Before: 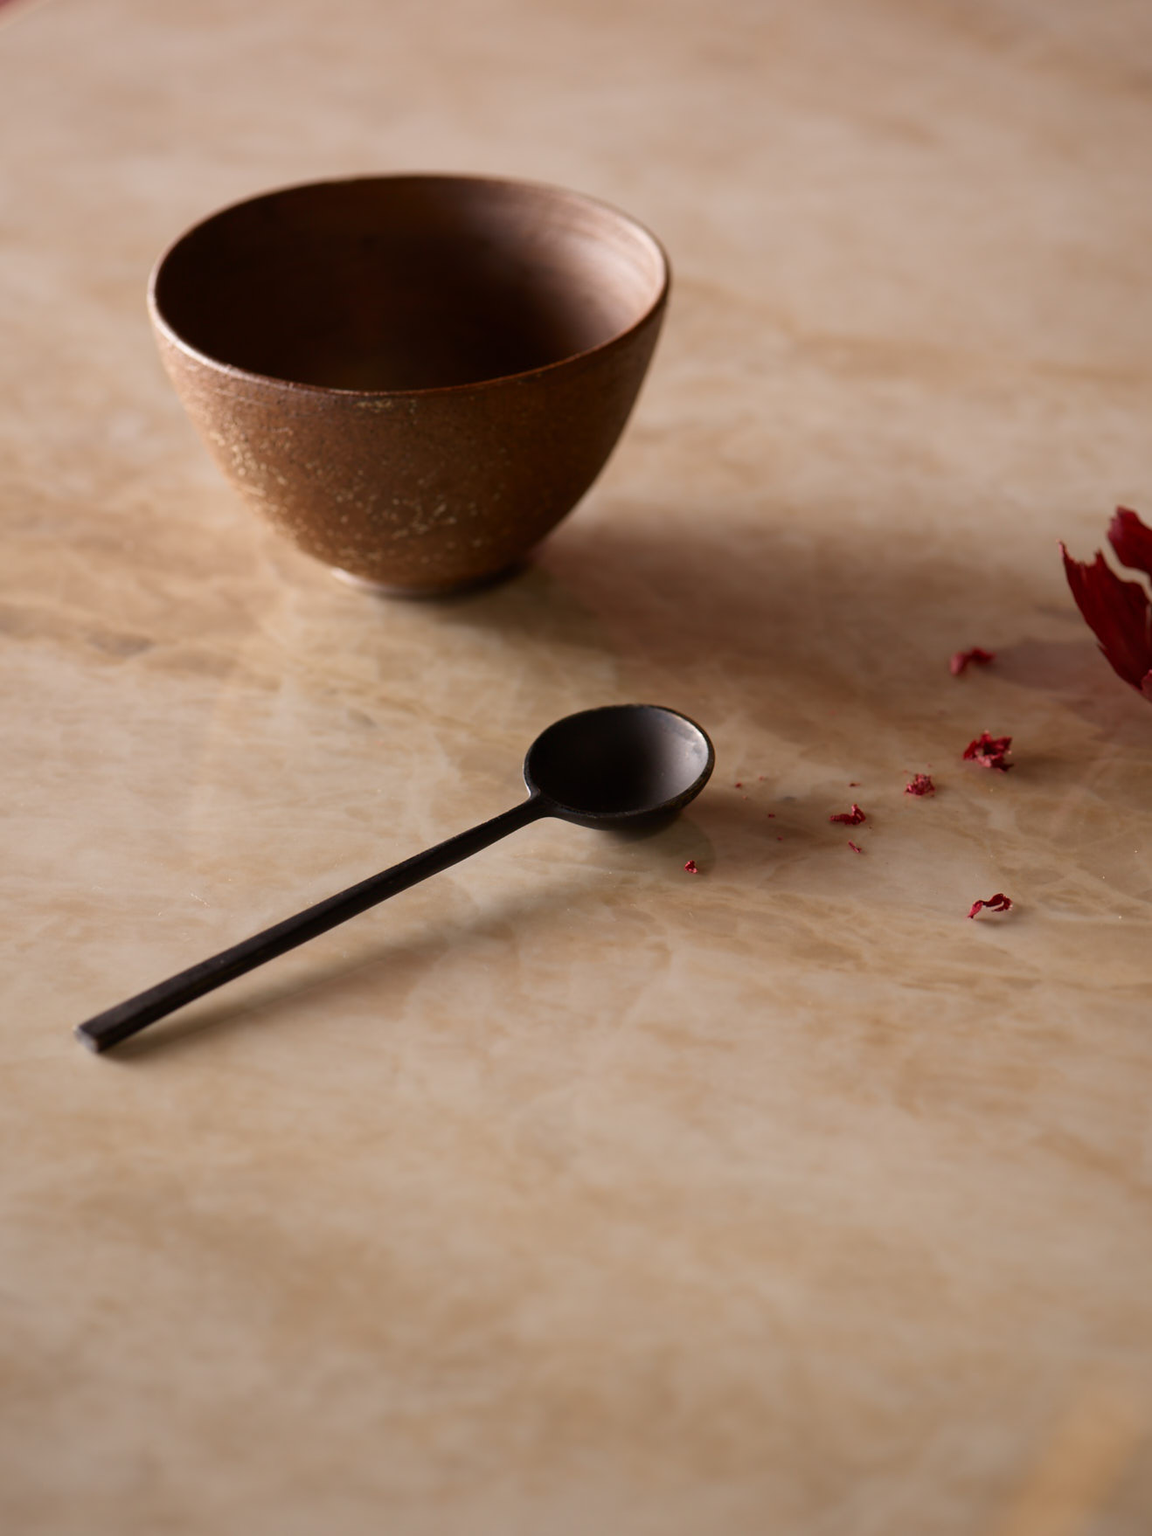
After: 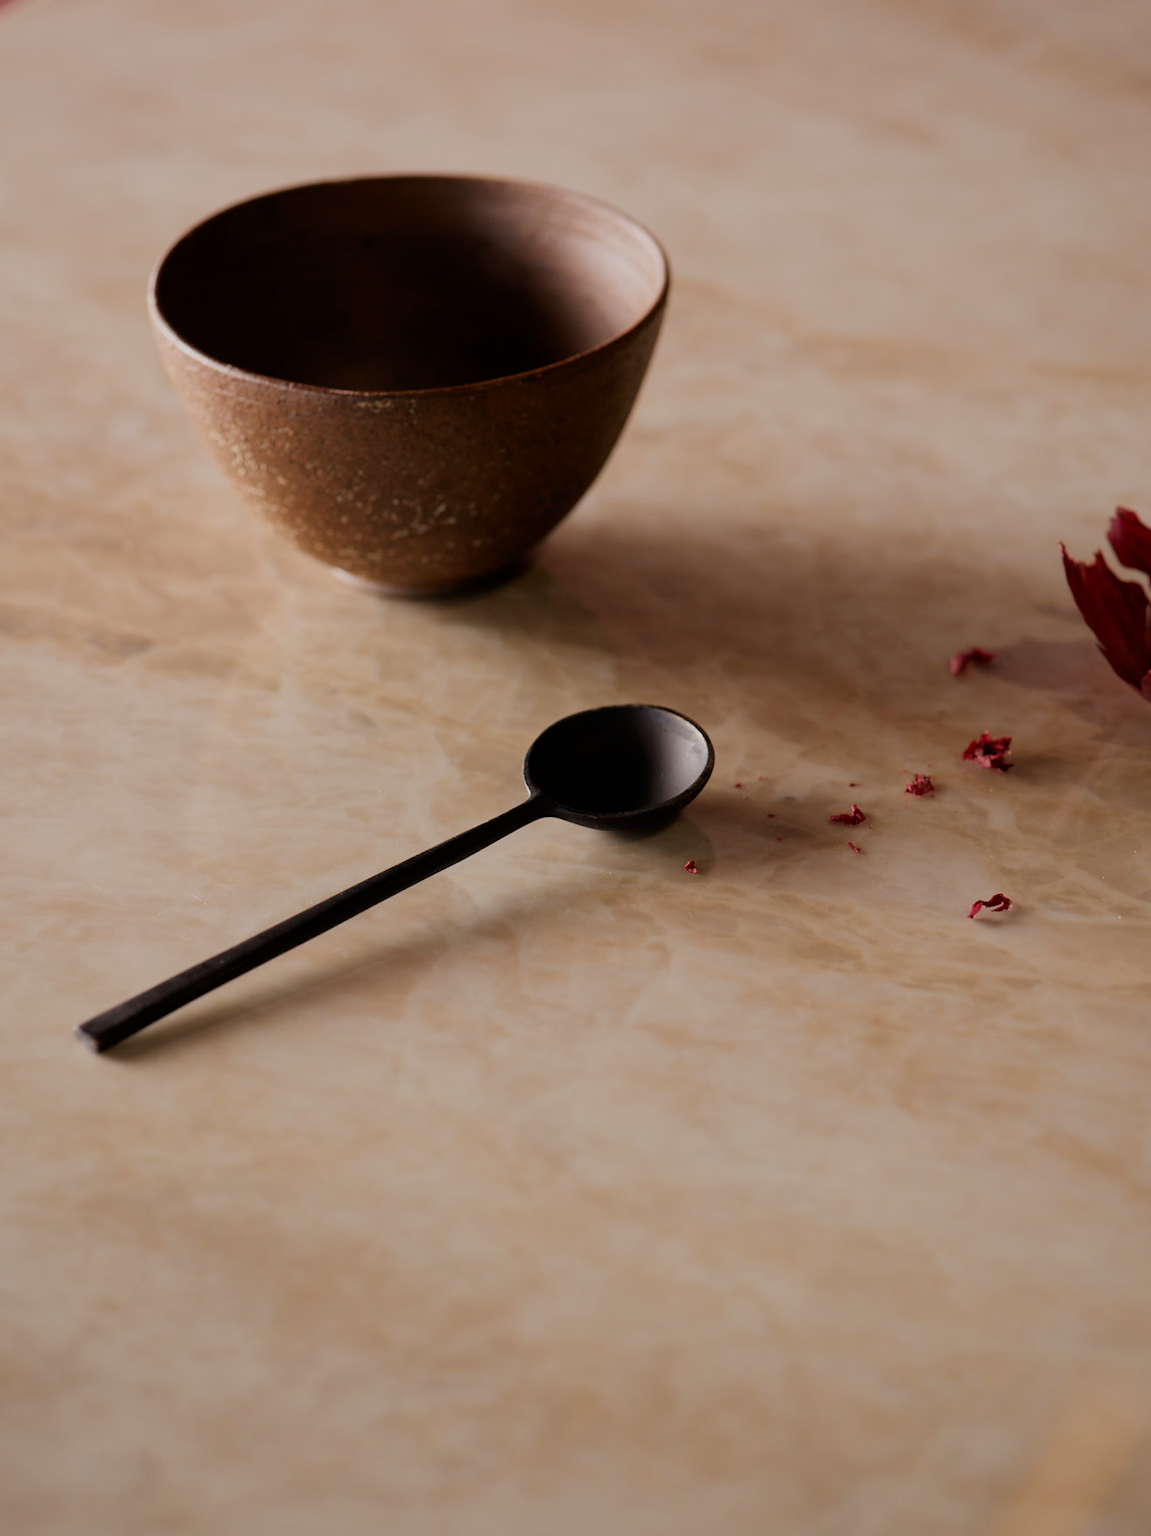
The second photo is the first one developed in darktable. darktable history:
filmic rgb: black relative exposure -8.46 EV, white relative exposure 4.68 EV, hardness 3.82
